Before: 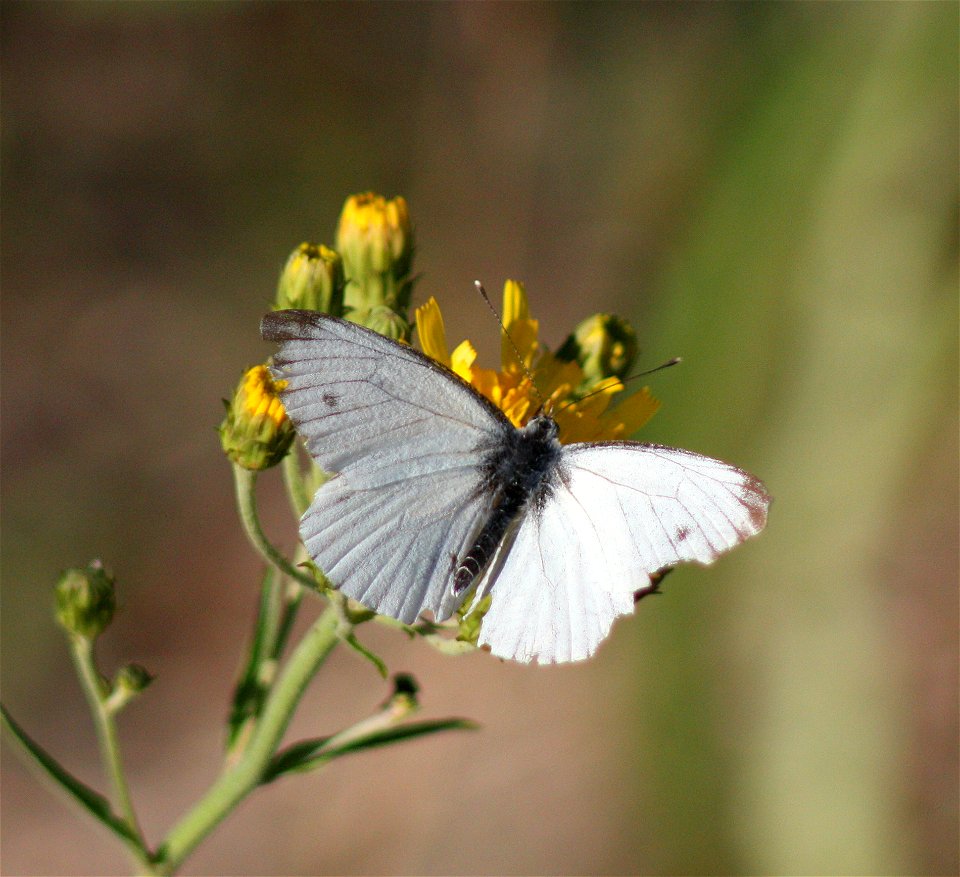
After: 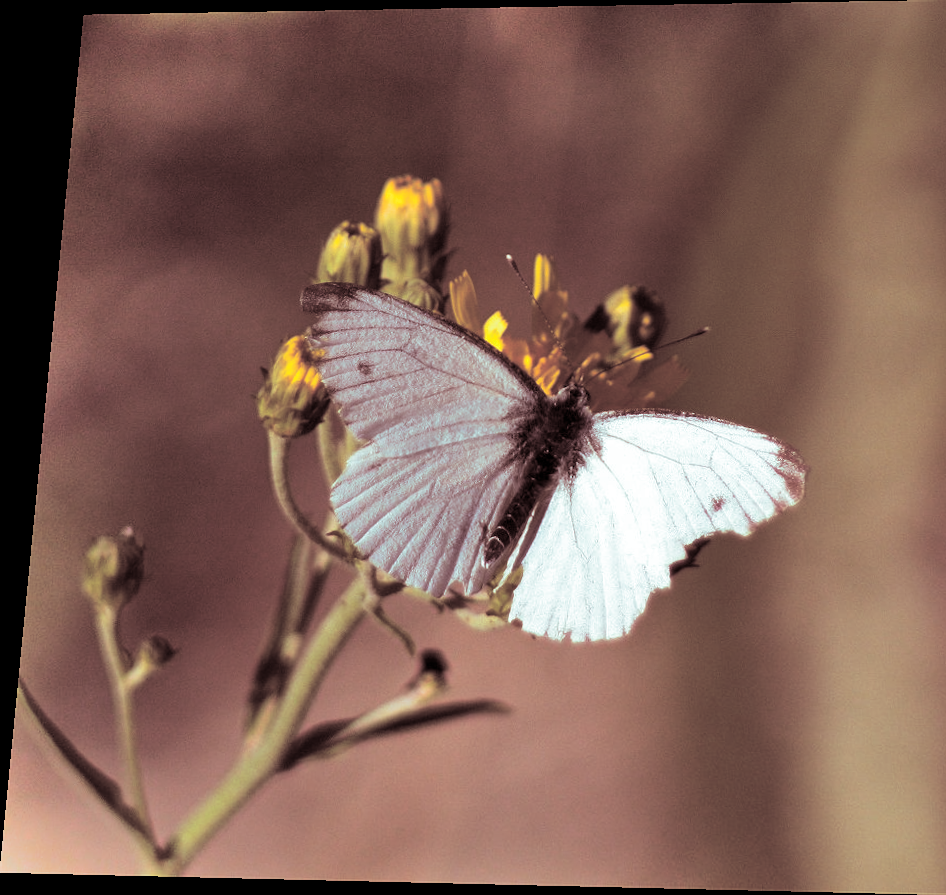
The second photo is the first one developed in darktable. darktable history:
crop: right 9.509%, bottom 0.031%
shadows and highlights: shadows 60, soften with gaussian
rotate and perspective: rotation 0.128°, lens shift (vertical) -0.181, lens shift (horizontal) -0.044, shear 0.001, automatic cropping off
split-toning: shadows › saturation 0.3, highlights › hue 180°, highlights › saturation 0.3, compress 0%
